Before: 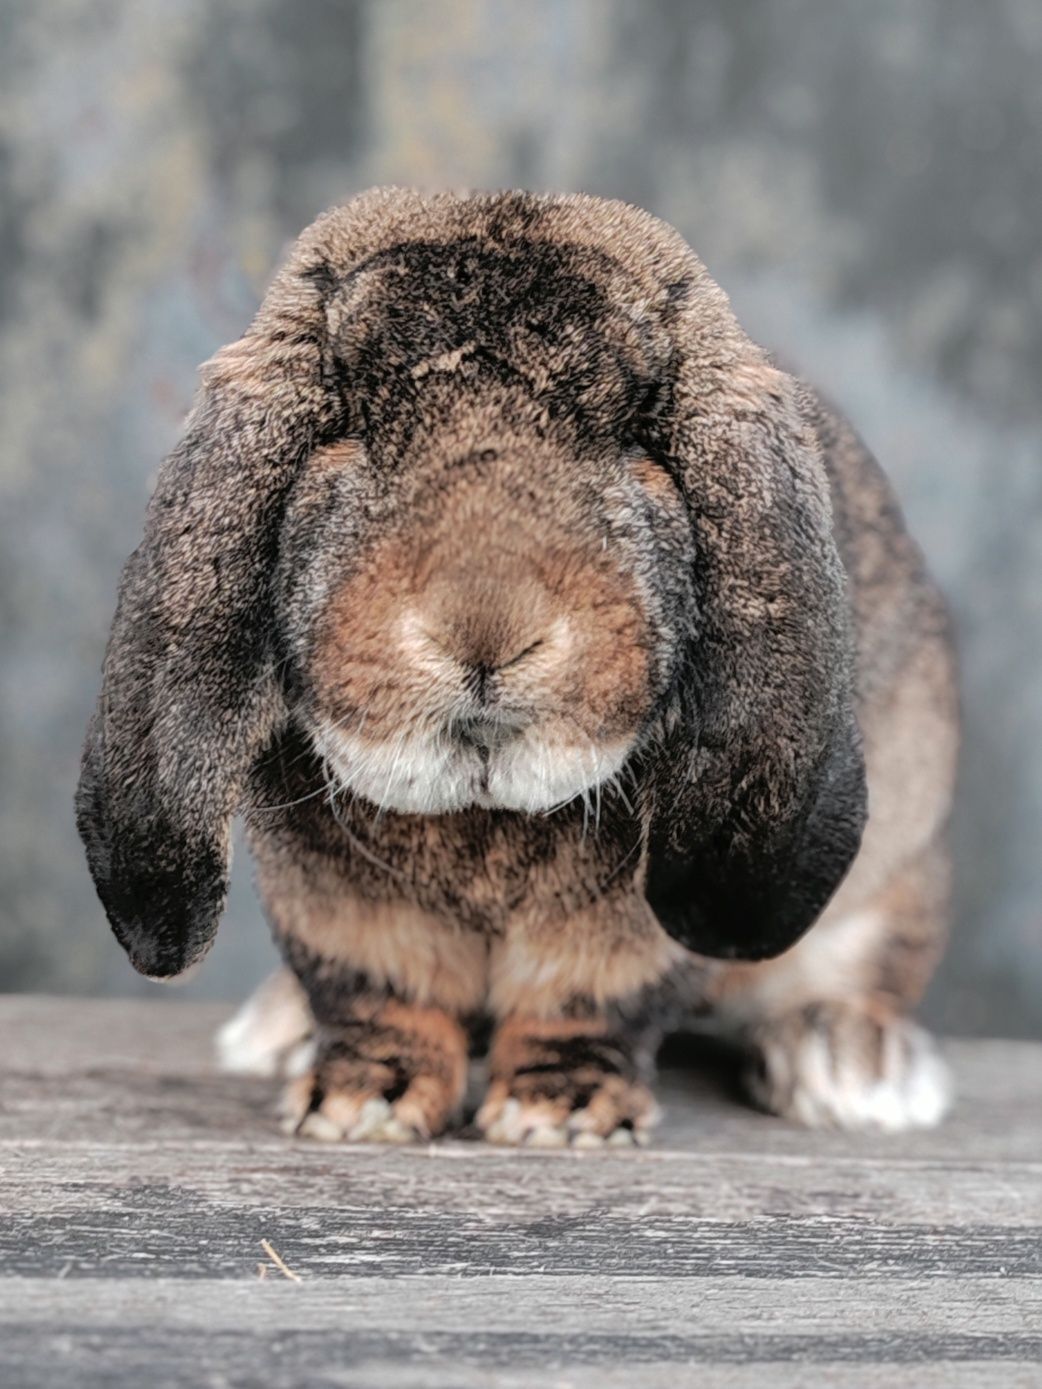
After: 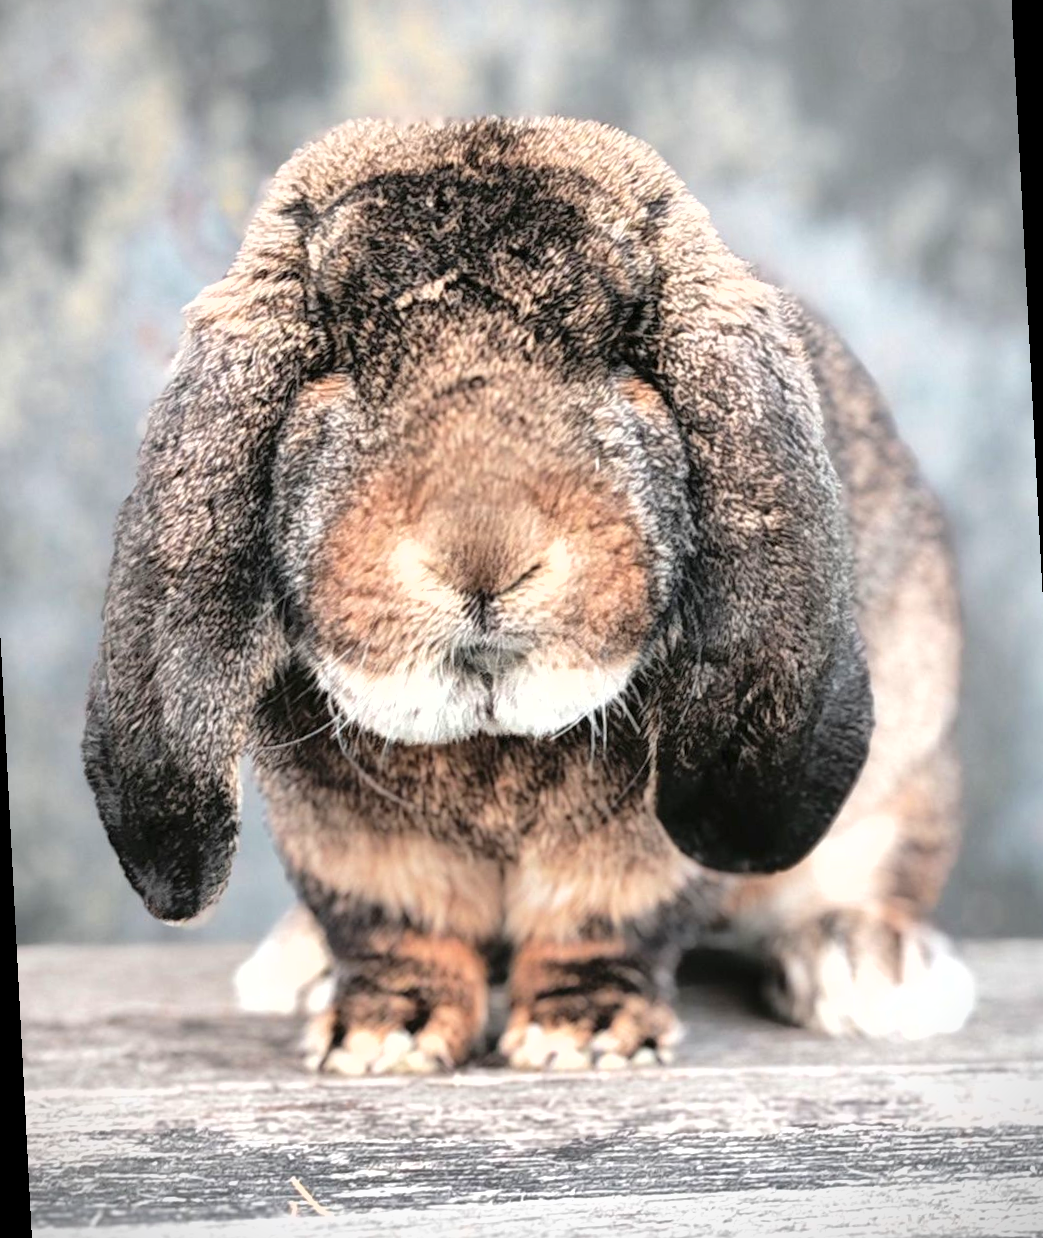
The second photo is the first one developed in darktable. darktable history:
exposure: exposure 0.935 EV, compensate highlight preservation false
shadows and highlights: shadows 29.32, highlights -29.32, low approximation 0.01, soften with gaussian
rotate and perspective: rotation -3°, crop left 0.031, crop right 0.968, crop top 0.07, crop bottom 0.93
vignetting: fall-off start 92.6%, brightness -0.52, saturation -0.51, center (-0.012, 0)
